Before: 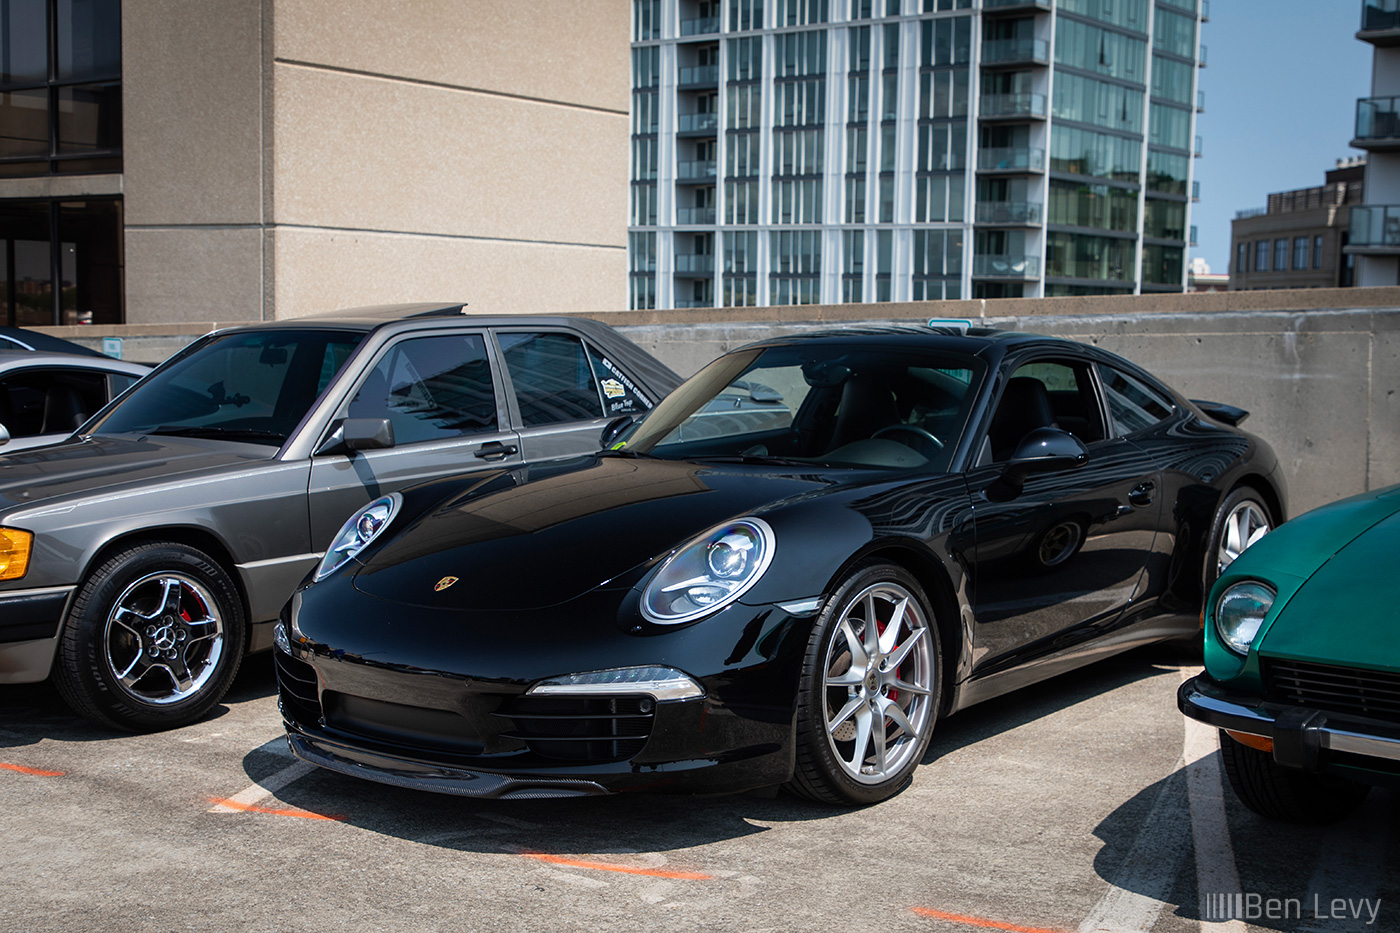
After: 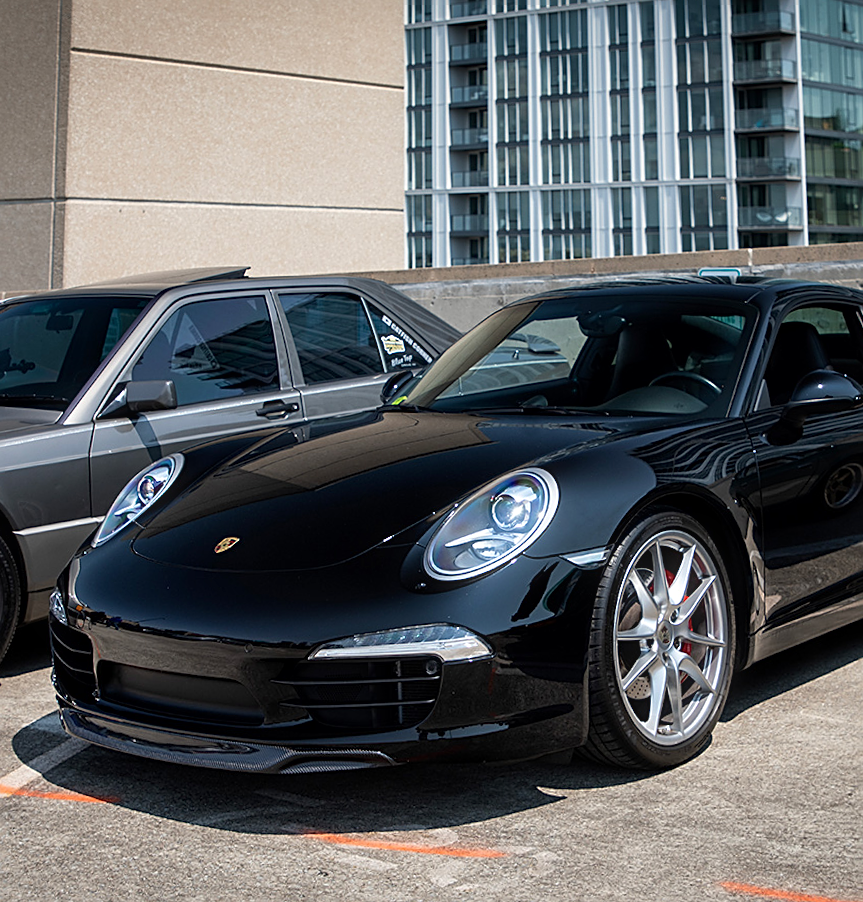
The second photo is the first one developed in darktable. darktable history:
rotate and perspective: rotation -1.68°, lens shift (vertical) -0.146, crop left 0.049, crop right 0.912, crop top 0.032, crop bottom 0.96
local contrast: mode bilateral grid, contrast 20, coarseness 50, detail 120%, midtone range 0.2
crop and rotate: left 14.292%, right 19.041%
bloom: size 3%, threshold 100%, strength 0%
sharpen: on, module defaults
